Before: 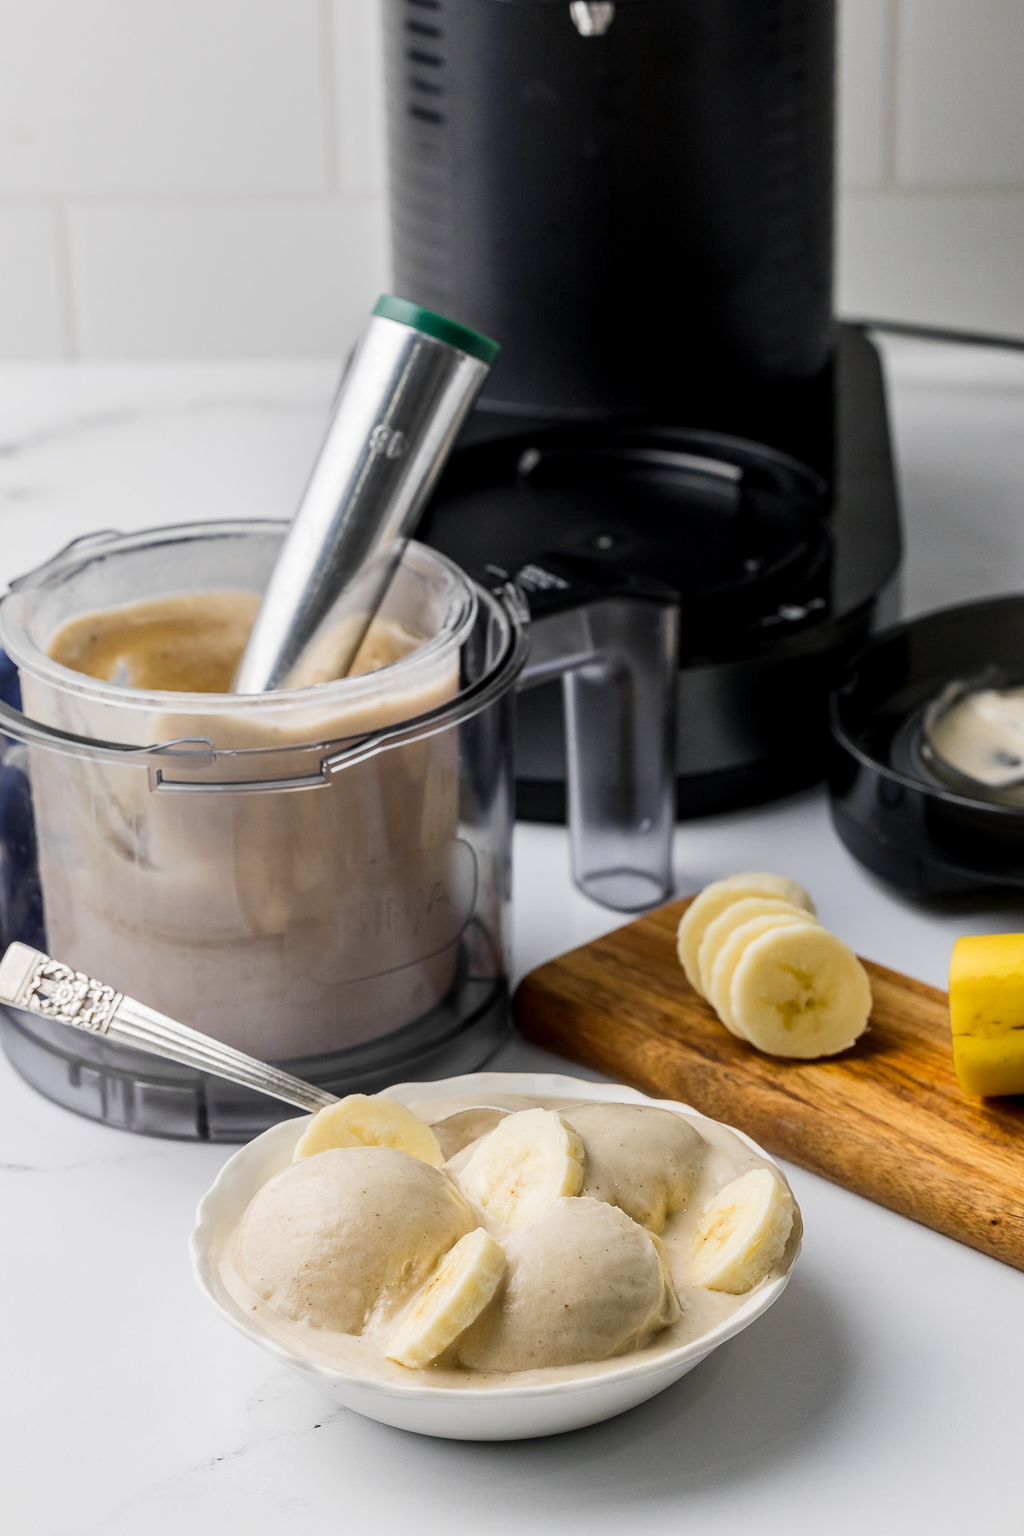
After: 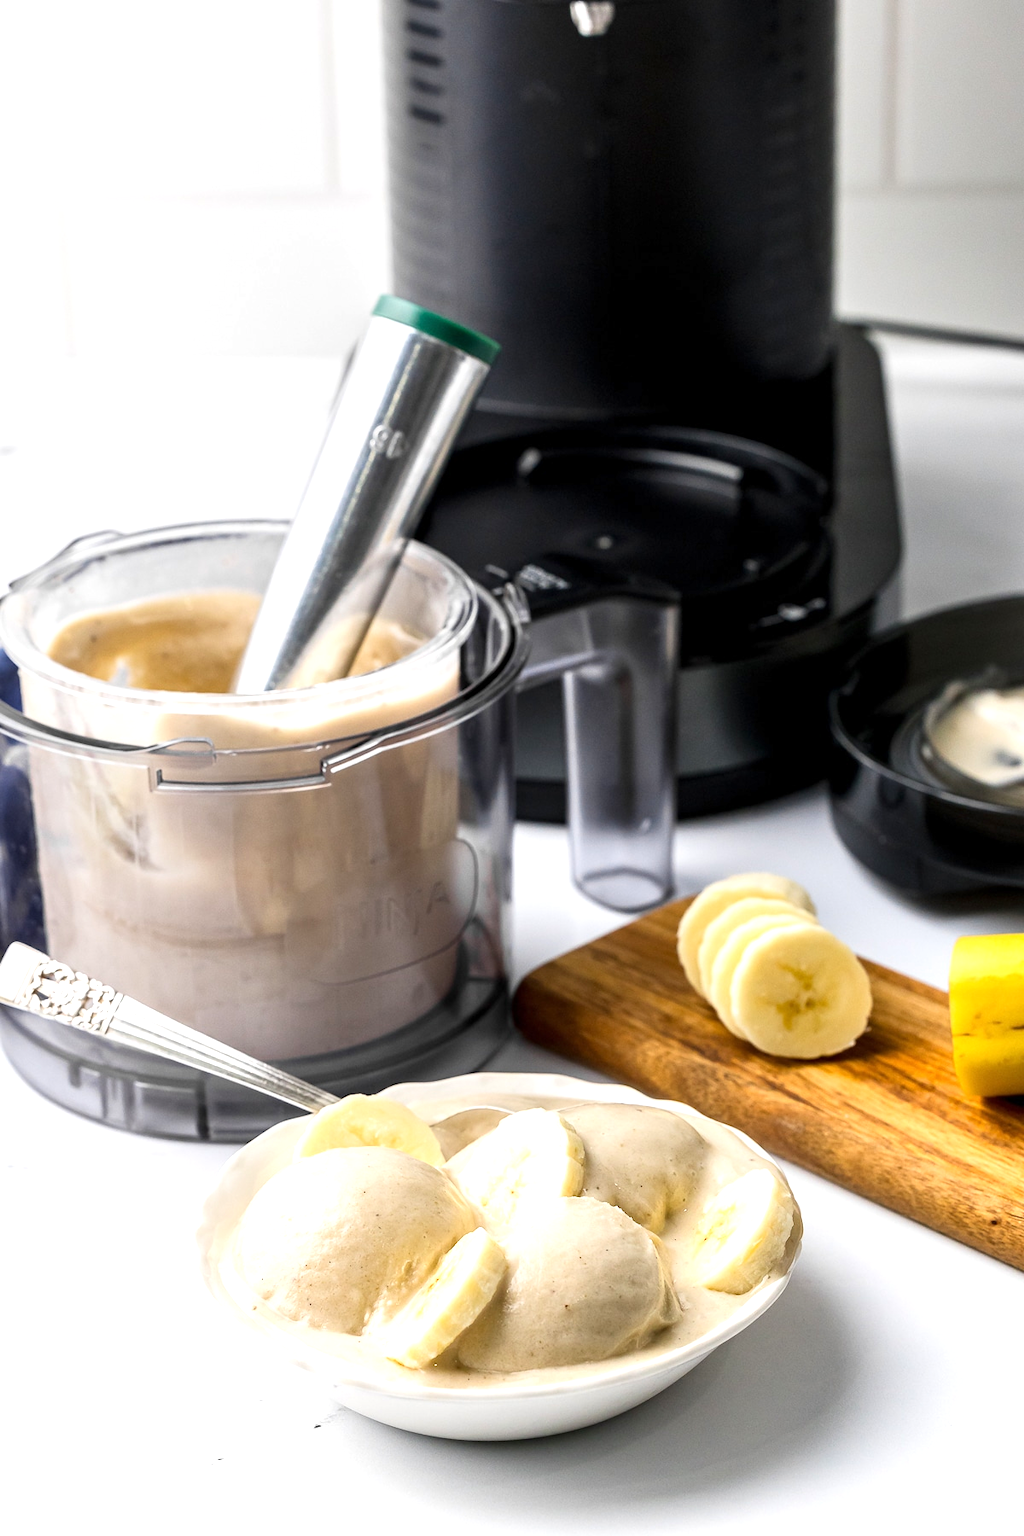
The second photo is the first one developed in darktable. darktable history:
exposure: exposure 0.738 EV, compensate highlight preservation false
